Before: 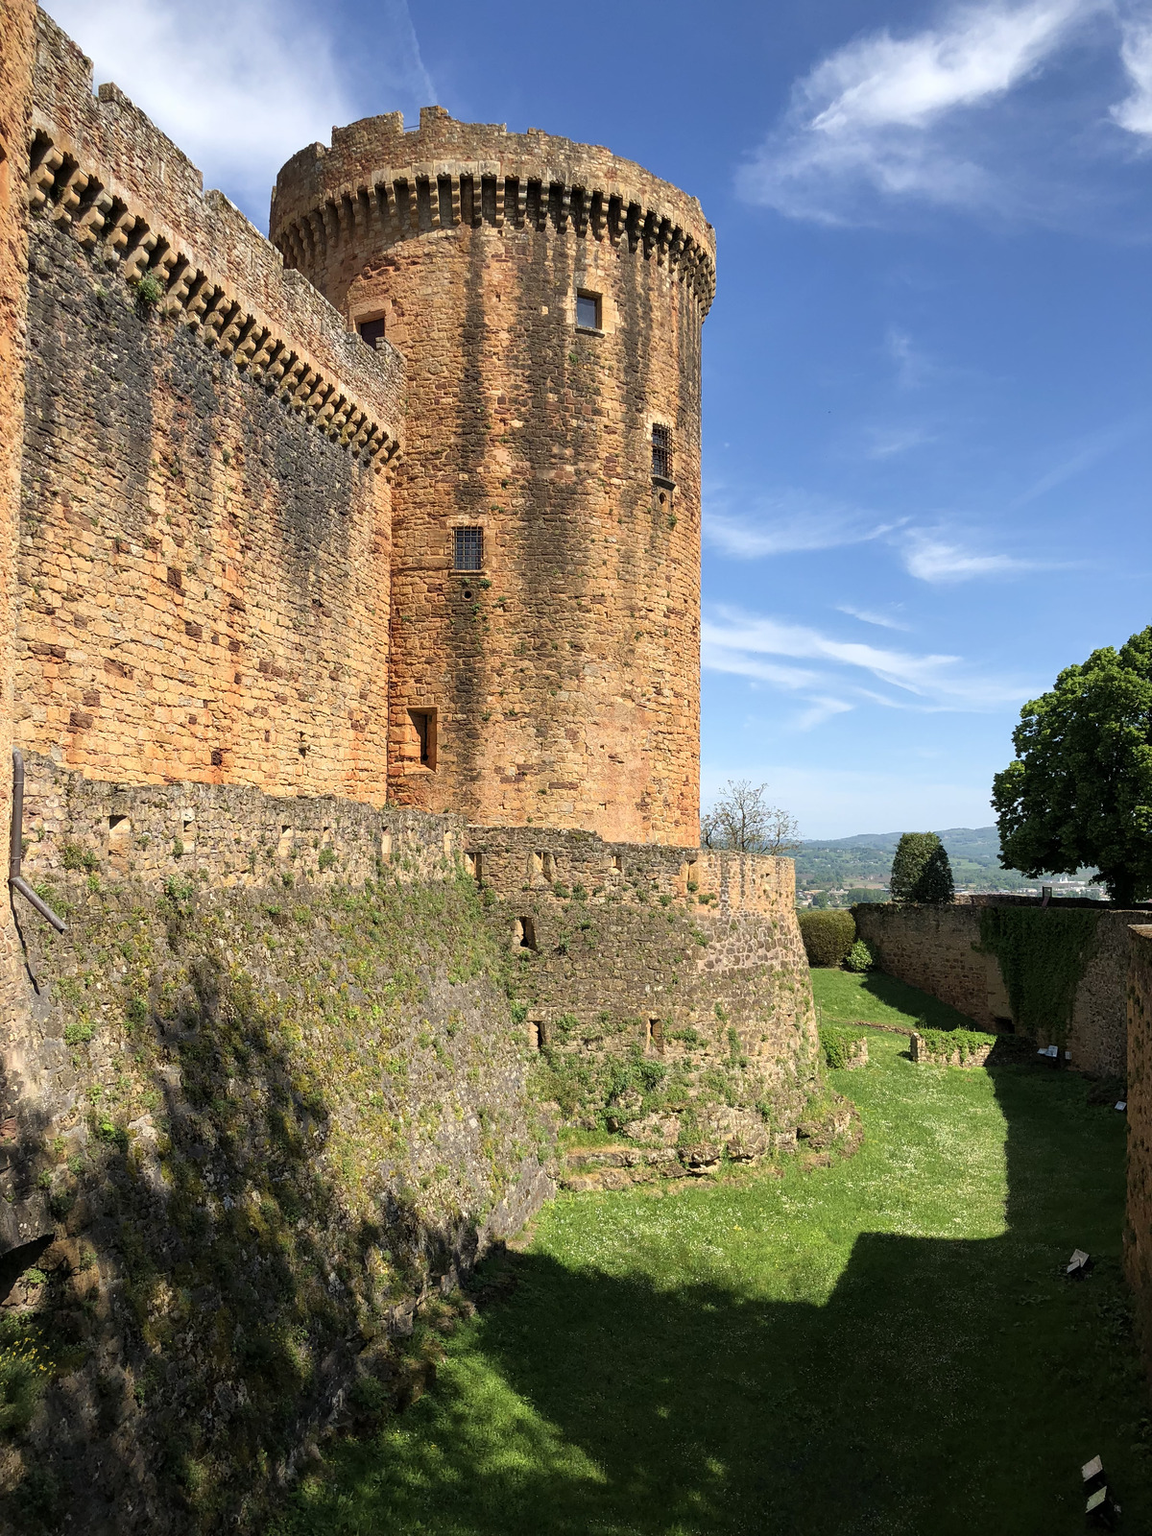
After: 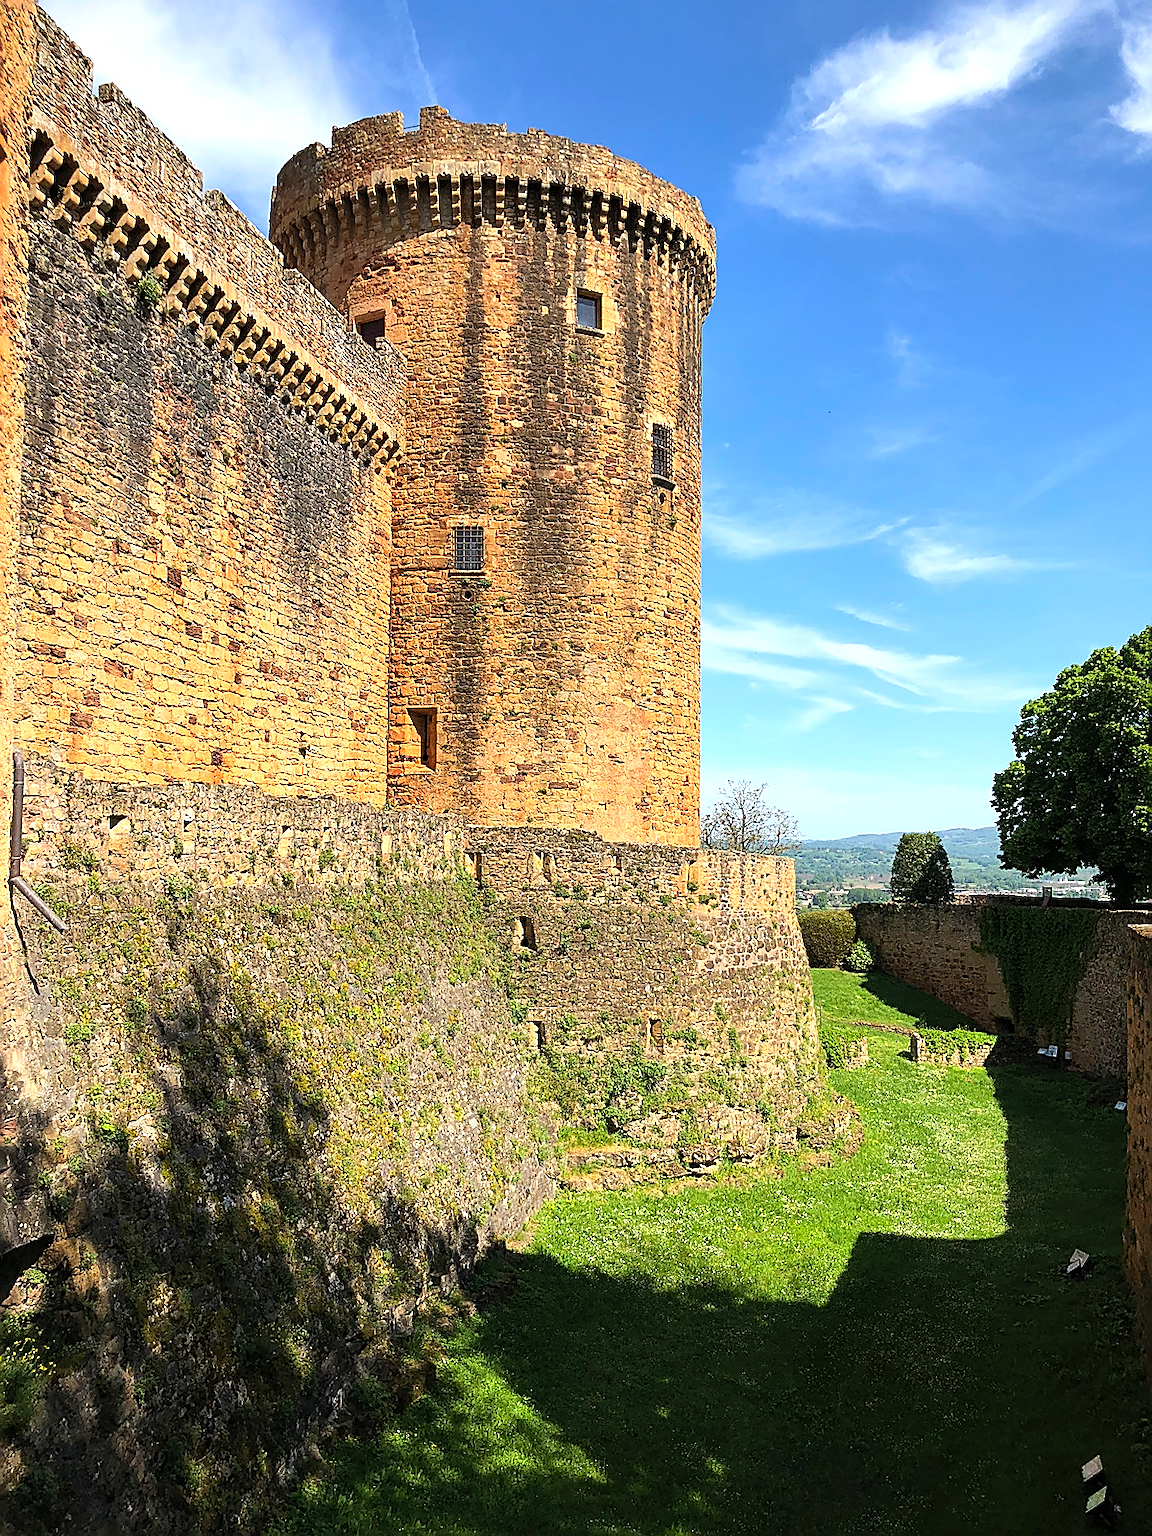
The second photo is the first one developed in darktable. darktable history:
contrast brightness saturation: contrast 0.072, brightness 0.079, saturation 0.181
tone equalizer: -8 EV -0.387 EV, -7 EV -0.355 EV, -6 EV -0.315 EV, -5 EV -0.228 EV, -3 EV 0.227 EV, -2 EV 0.333 EV, -1 EV 0.375 EV, +0 EV 0.423 EV, edges refinement/feathering 500, mask exposure compensation -1.57 EV, preserve details no
sharpen: radius 1.41, amount 1.246, threshold 0.627
